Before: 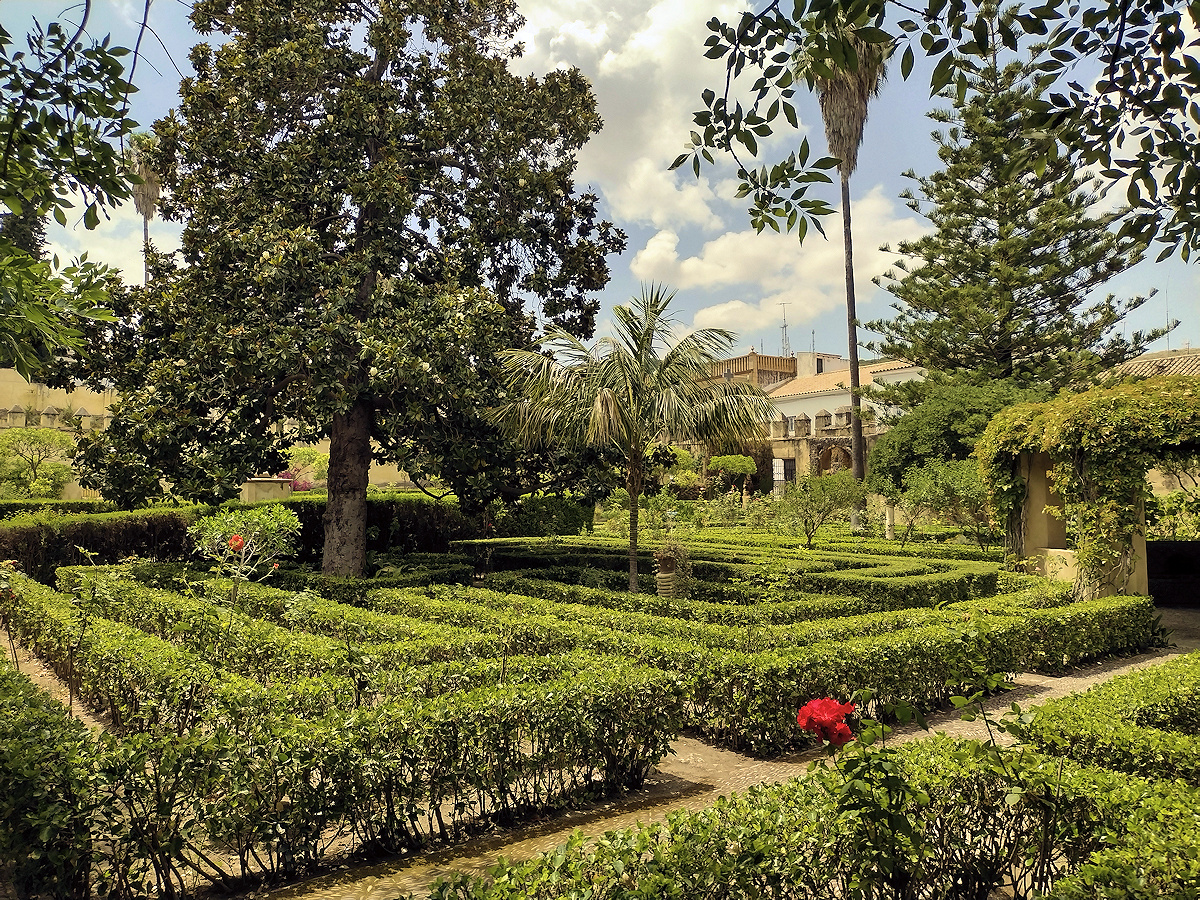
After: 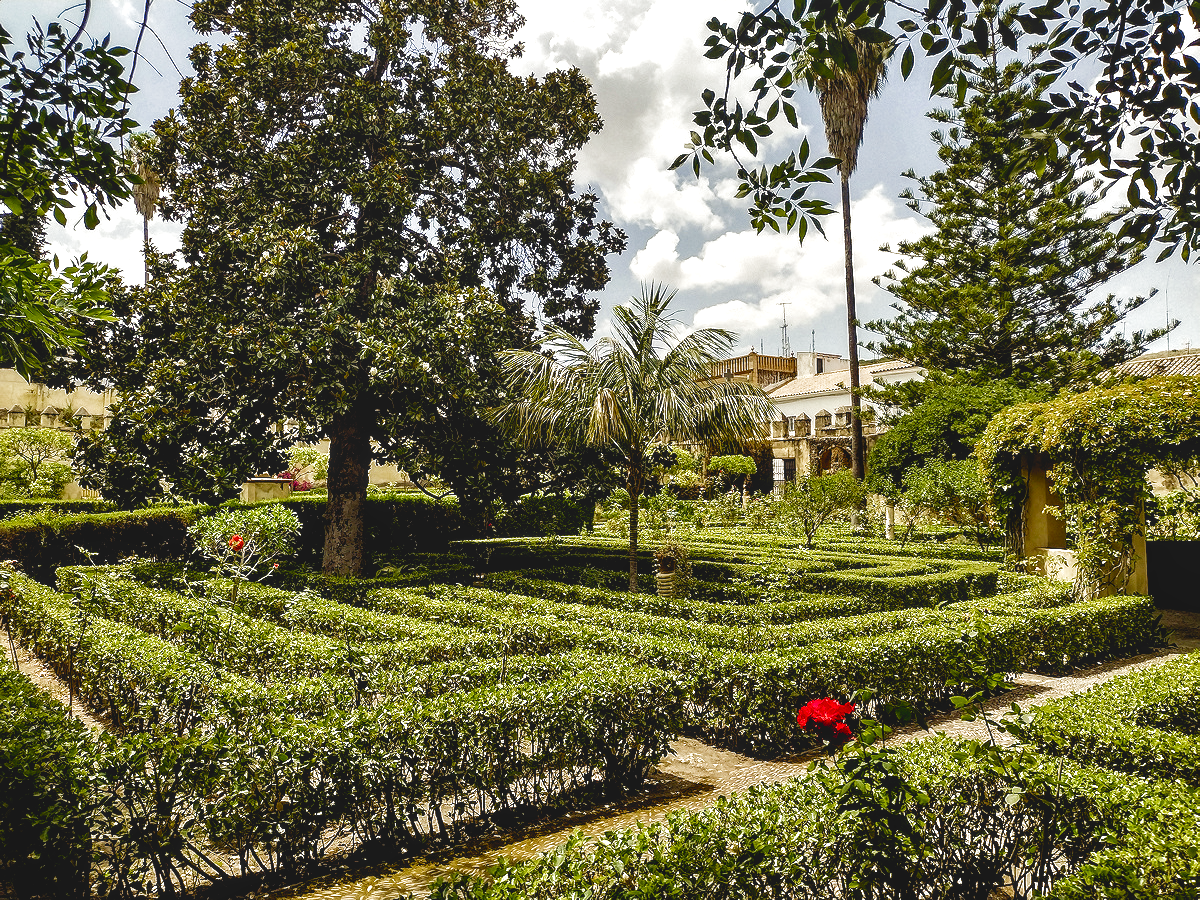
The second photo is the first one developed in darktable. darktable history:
tone curve: curves: ch0 [(0, 0.081) (0.483, 0.453) (0.881, 0.992)], color space Lab, independent channels, preserve colors none
contrast brightness saturation: contrast 0.037, saturation 0.154
exposure: black level correction 0.014, compensate exposure bias true, compensate highlight preservation false
filmic rgb: black relative exposure -8.03 EV, white relative exposure 2.46 EV, threshold 3.05 EV, structure ↔ texture 99.3%, hardness 6.36, add noise in highlights 0.002, preserve chrominance no, color science v3 (2019), use custom middle-gray values true, contrast in highlights soft, enable highlight reconstruction true
local contrast: detail 130%
